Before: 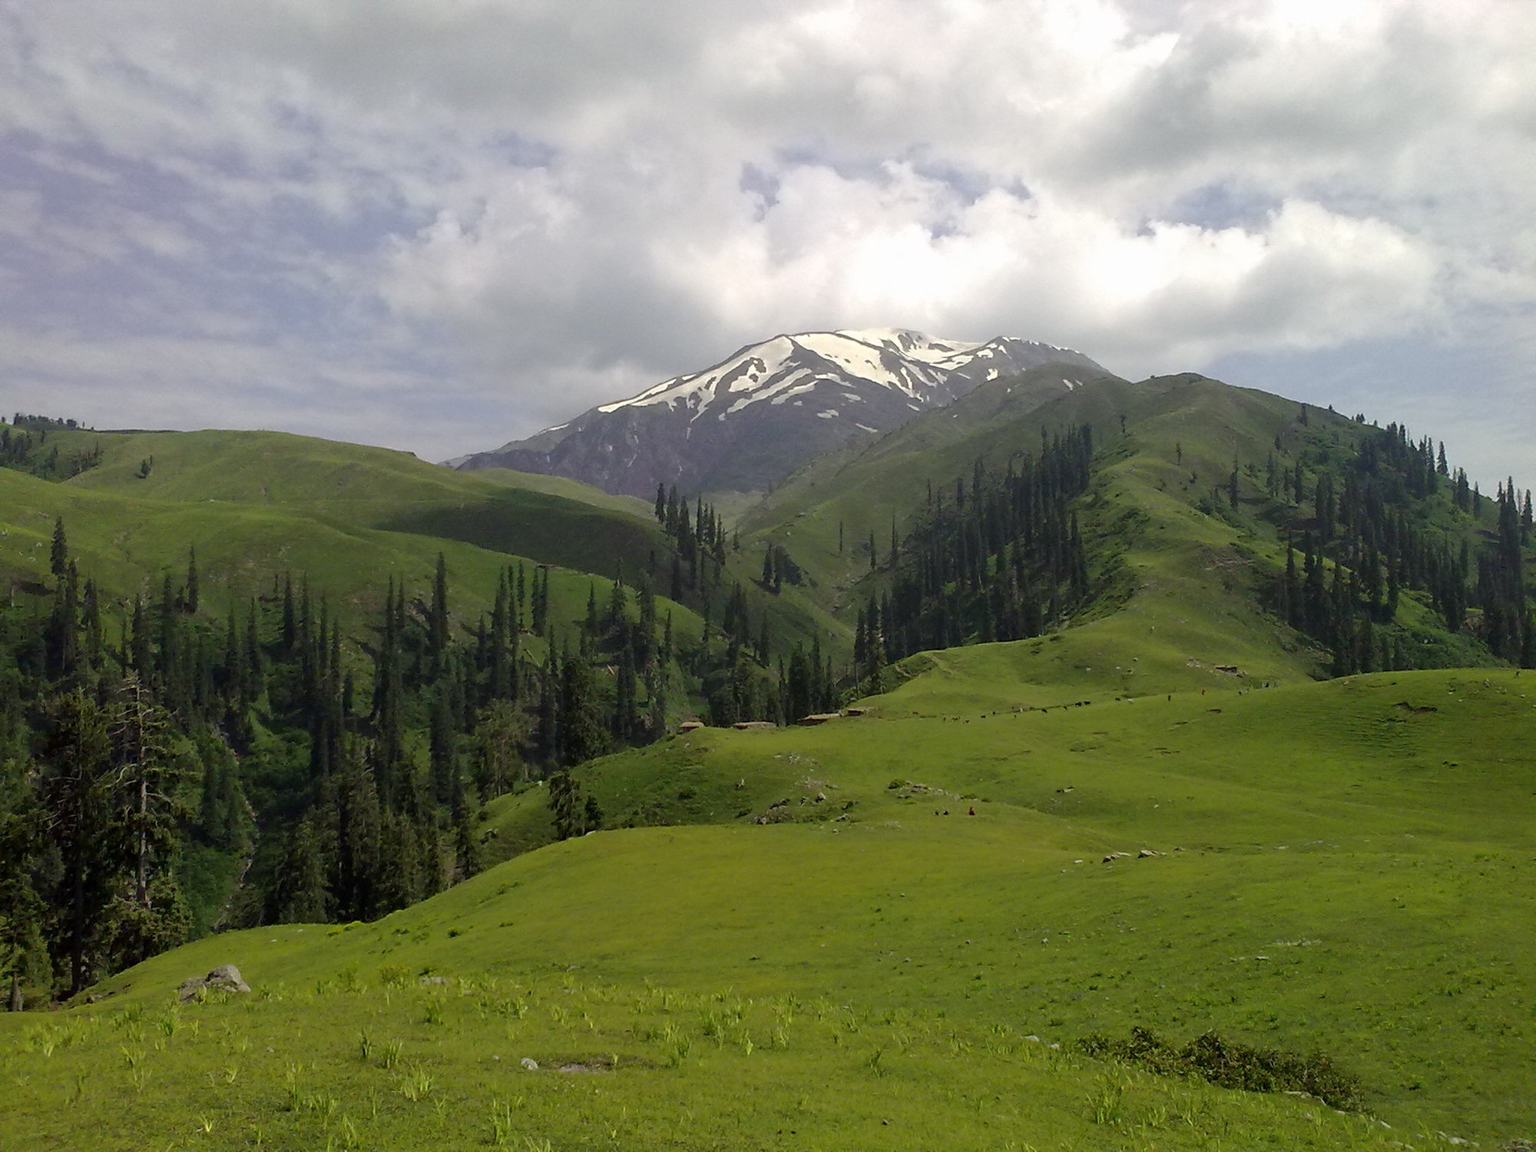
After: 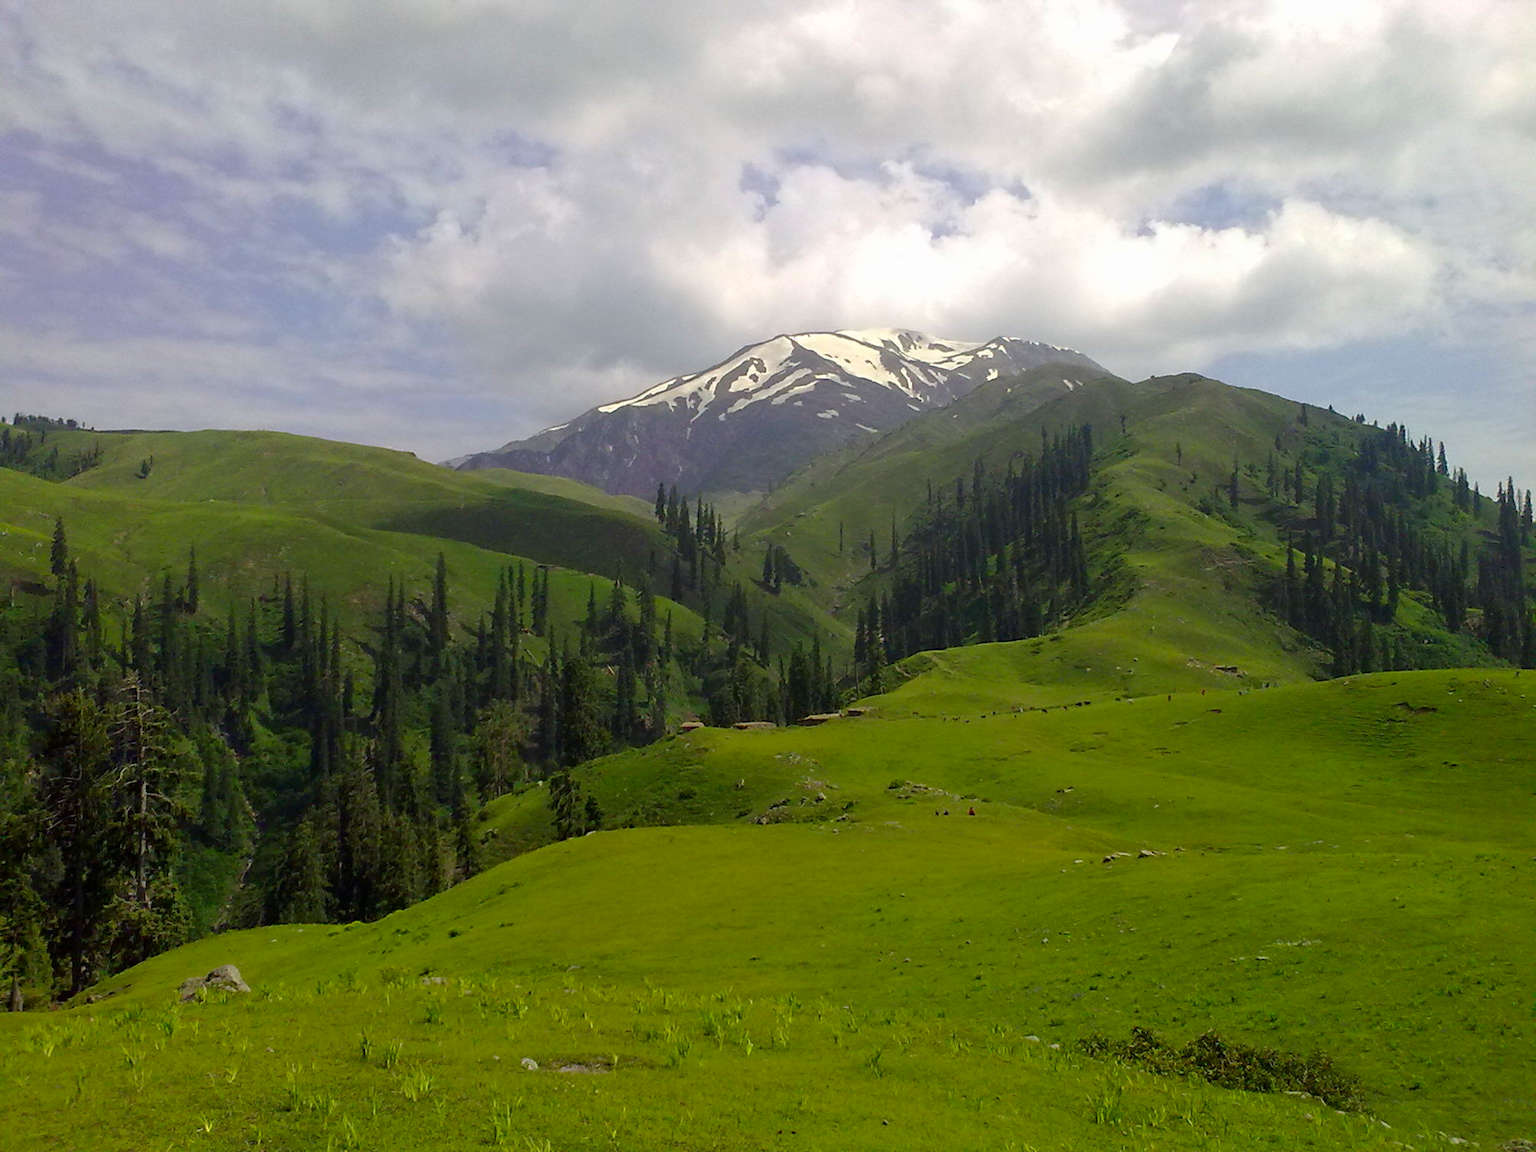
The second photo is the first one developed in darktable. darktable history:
color correction: highlights b* -0.016, saturation 1.35
